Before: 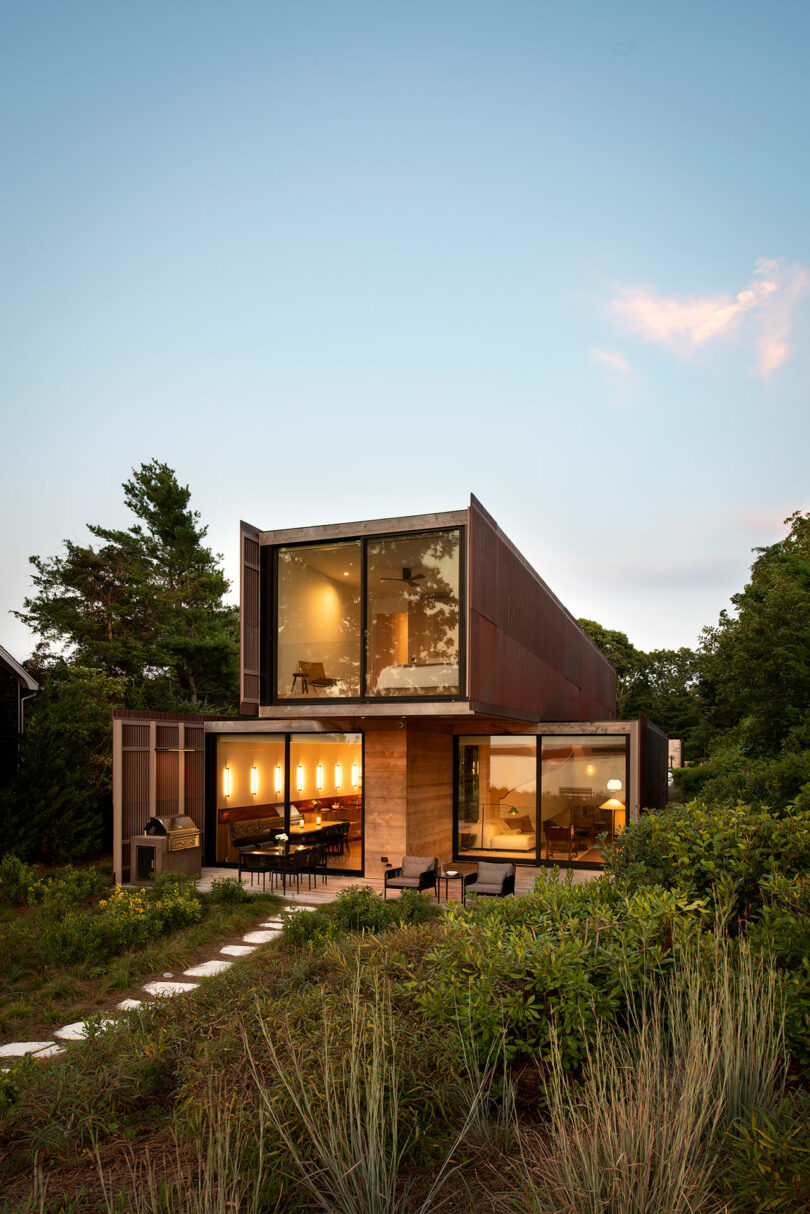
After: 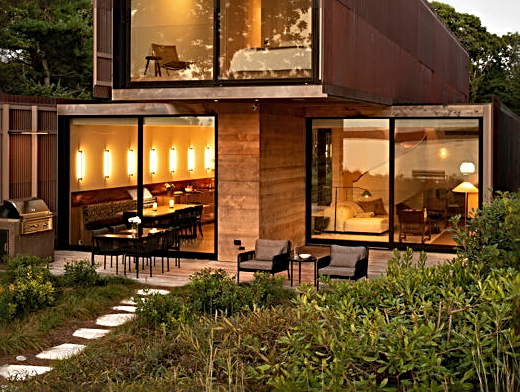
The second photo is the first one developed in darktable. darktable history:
shadows and highlights: shadows 25.04, highlights -26.05
crop: left 18.185%, top 50.867%, right 17.53%, bottom 16.843%
sharpen: radius 3.024, amount 0.759
